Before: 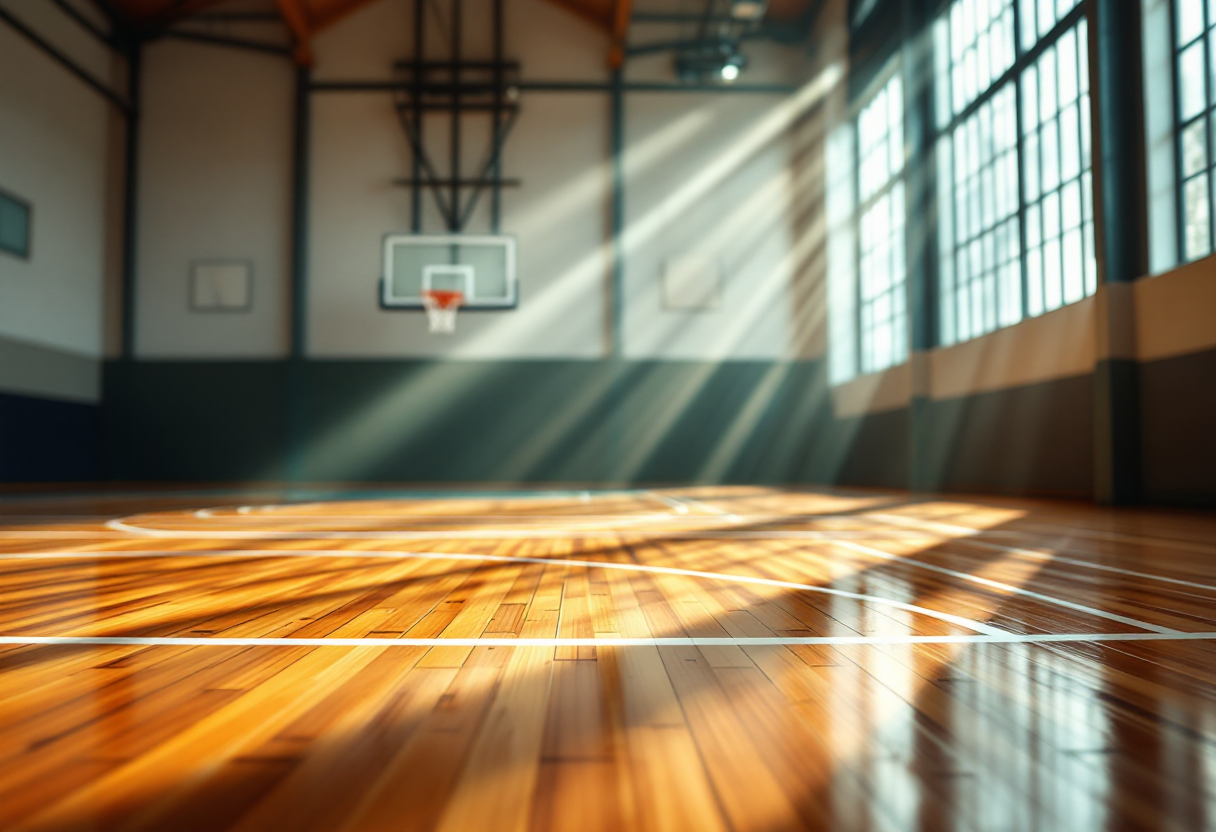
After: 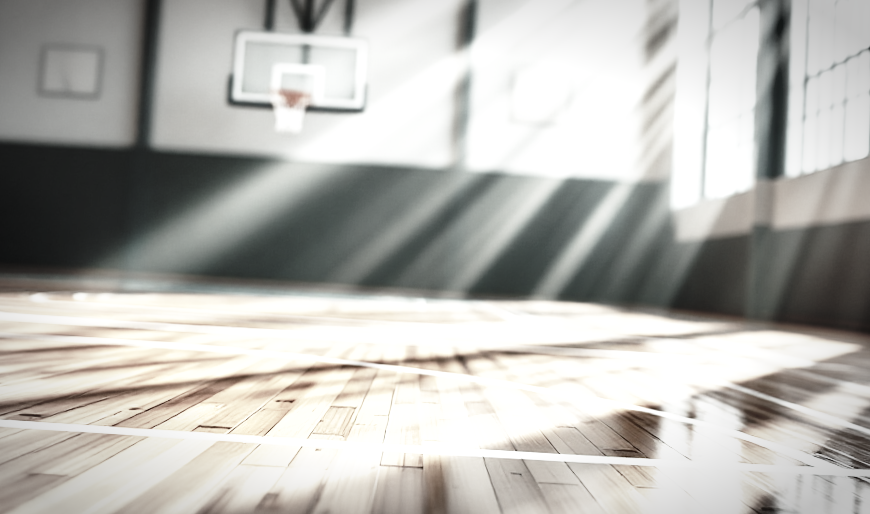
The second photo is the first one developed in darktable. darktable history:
vignetting: automatic ratio true
crop and rotate: angle -3.53°, left 9.886%, top 20.637%, right 12.185%, bottom 12.064%
base curve: curves: ch0 [(0, 0) (0.036, 0.037) (0.121, 0.228) (0.46, 0.76) (0.859, 0.983) (1, 1)], preserve colors none
color balance rgb: perceptual saturation grading › global saturation -27.274%
shadows and highlights: low approximation 0.01, soften with gaussian
exposure: exposure 0.746 EV, compensate exposure bias true, compensate highlight preservation false
color correction: highlights b* -0.03, saturation 0.261
